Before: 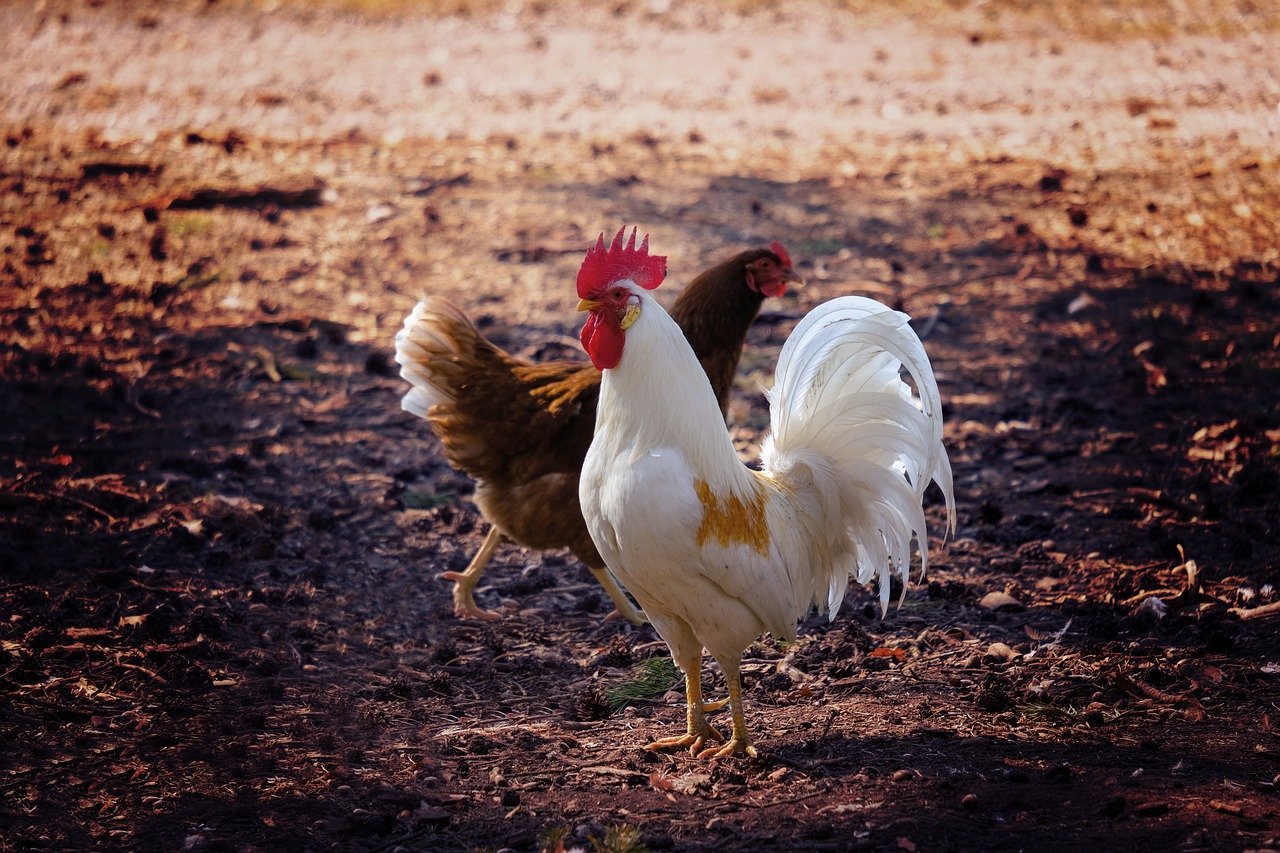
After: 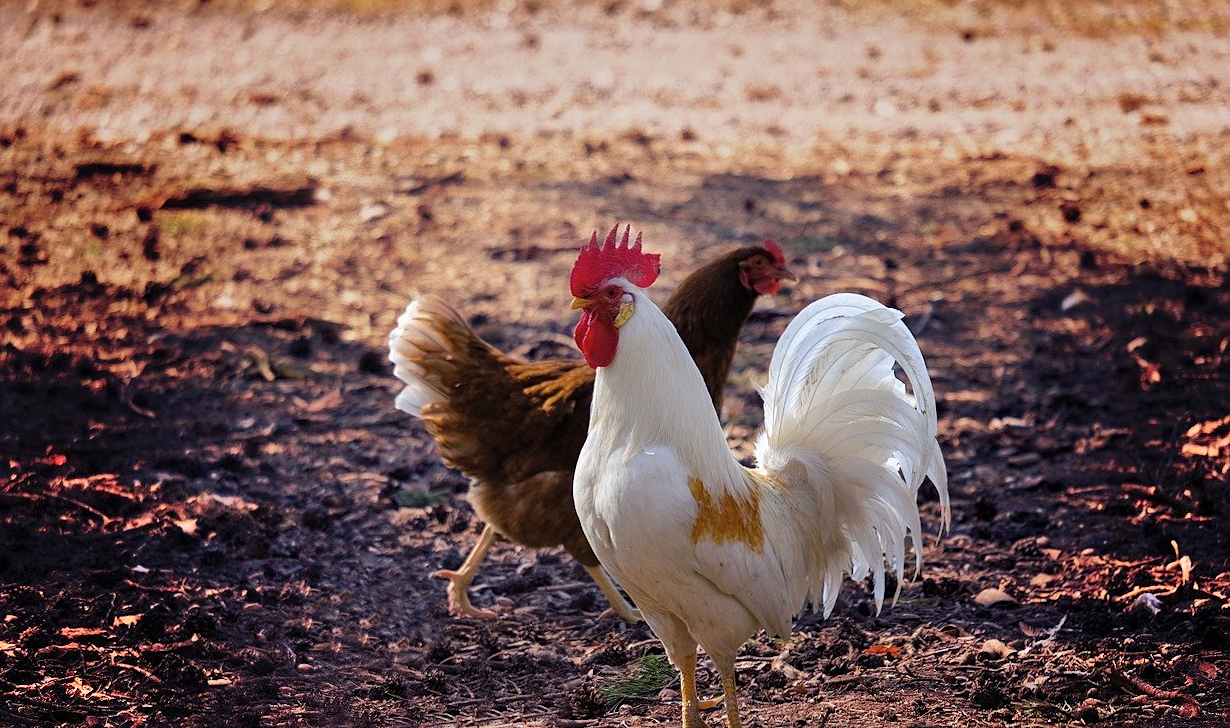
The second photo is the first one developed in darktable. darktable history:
sharpen: amount 0.2
shadows and highlights: low approximation 0.01, soften with gaussian
rotate and perspective: automatic cropping off
crop and rotate: angle 0.2°, left 0.275%, right 3.127%, bottom 14.18%
